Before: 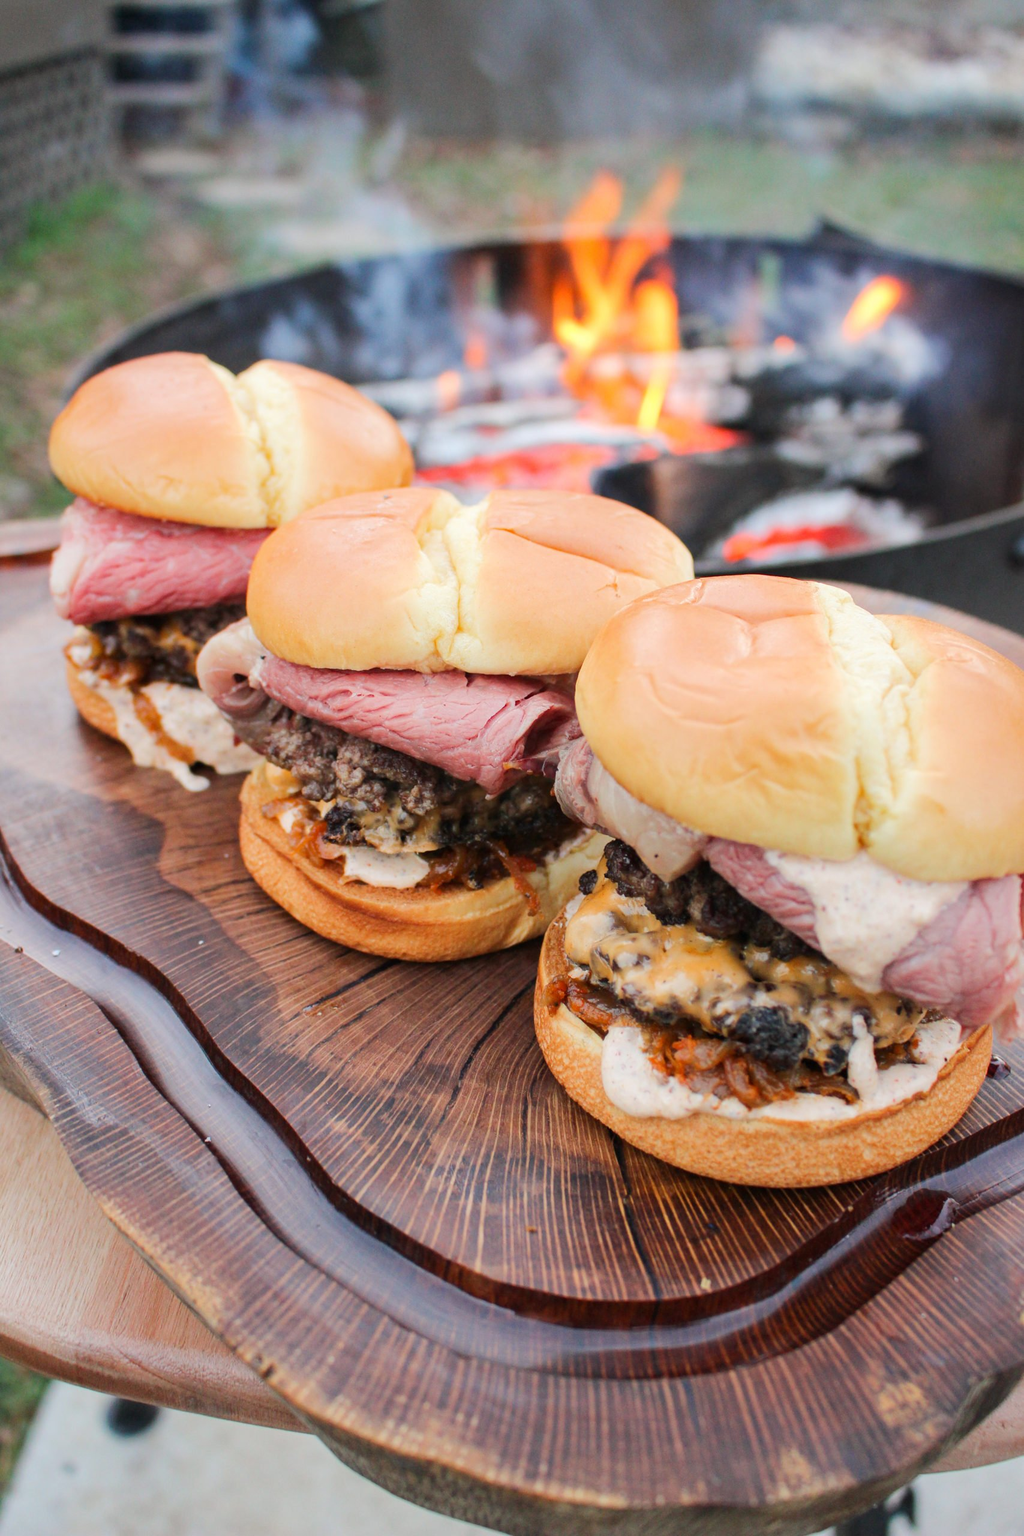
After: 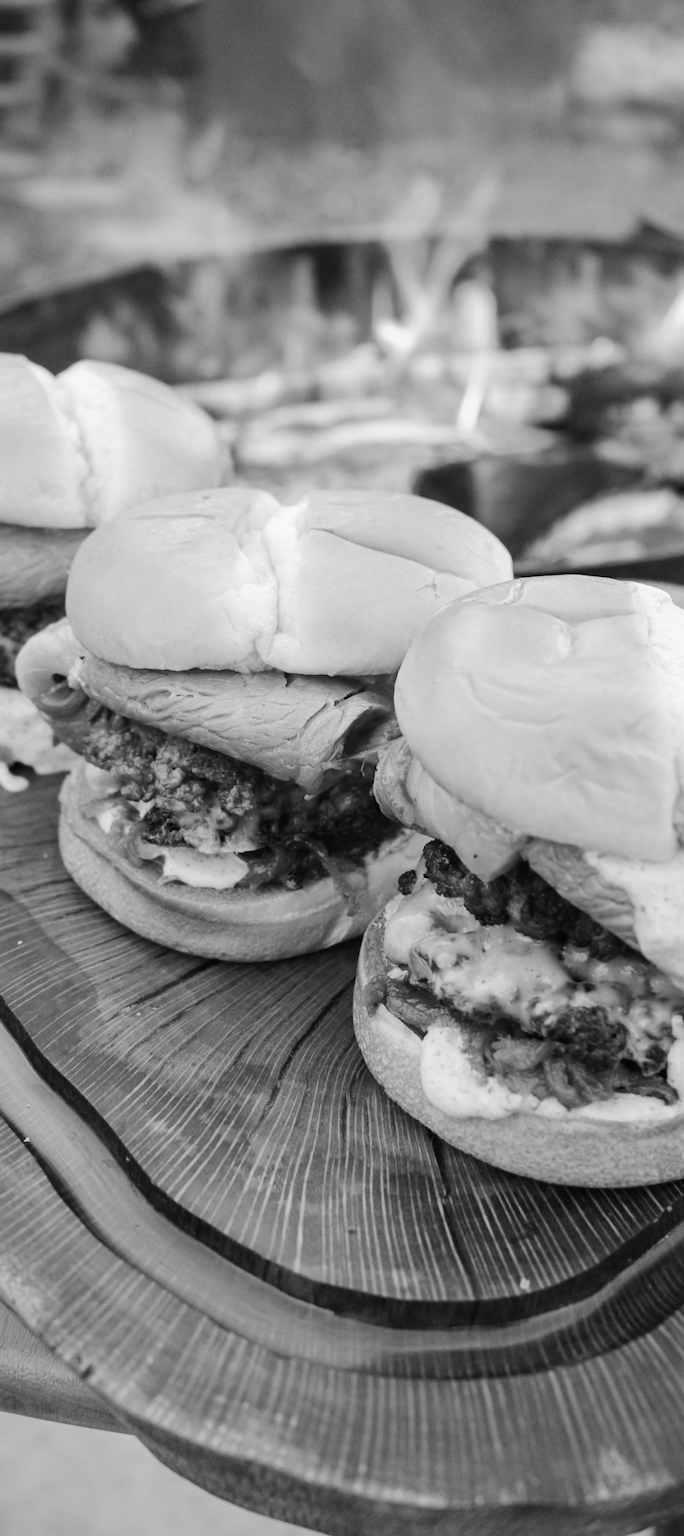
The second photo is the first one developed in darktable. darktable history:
crop and rotate: left 17.732%, right 15.423%
monochrome: a -3.63, b -0.465
vignetting: brightness -0.233, saturation 0.141
